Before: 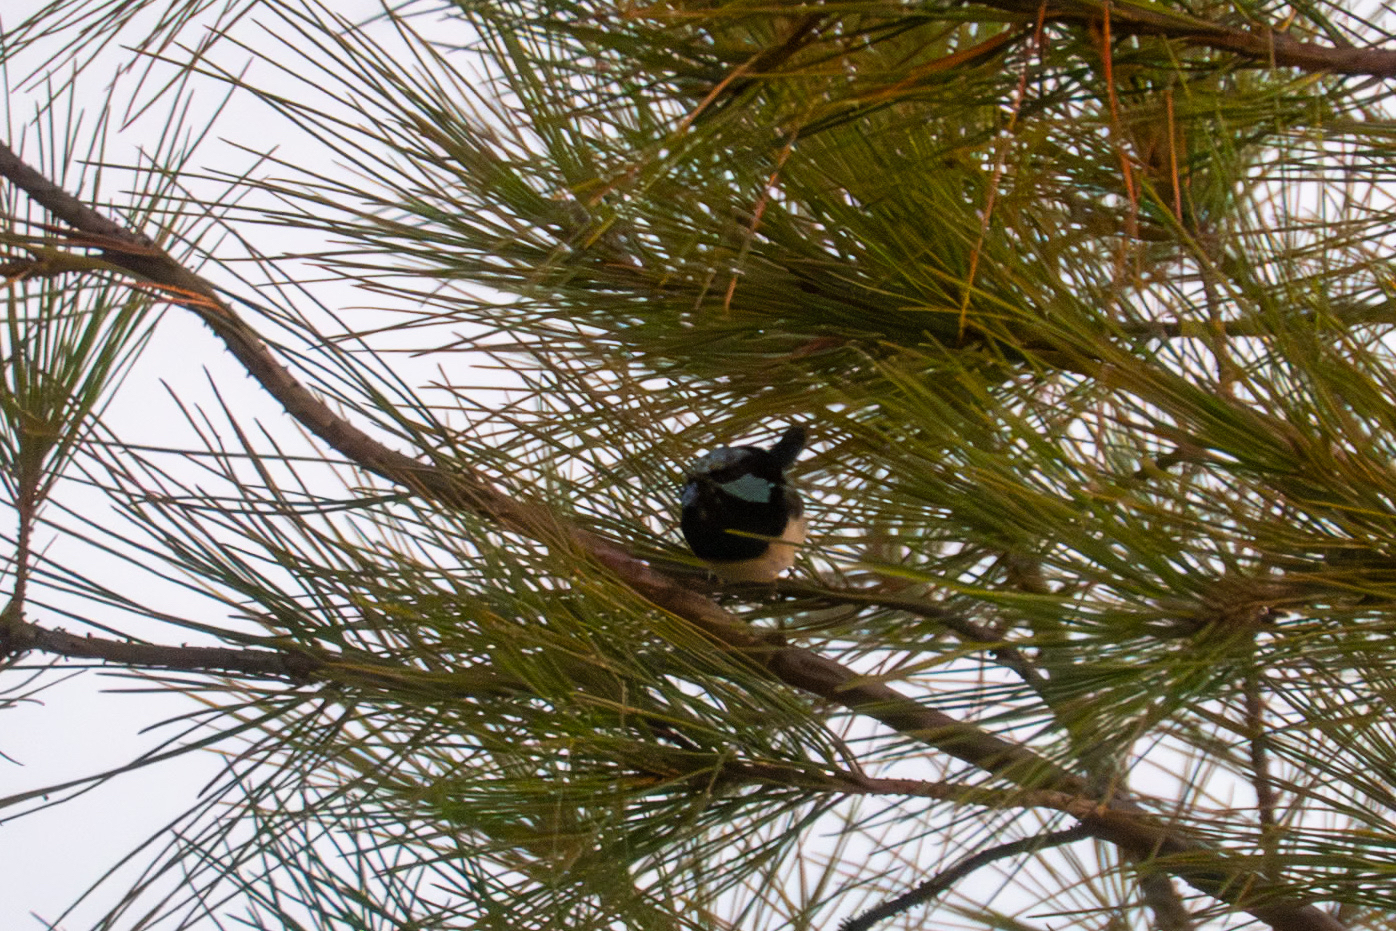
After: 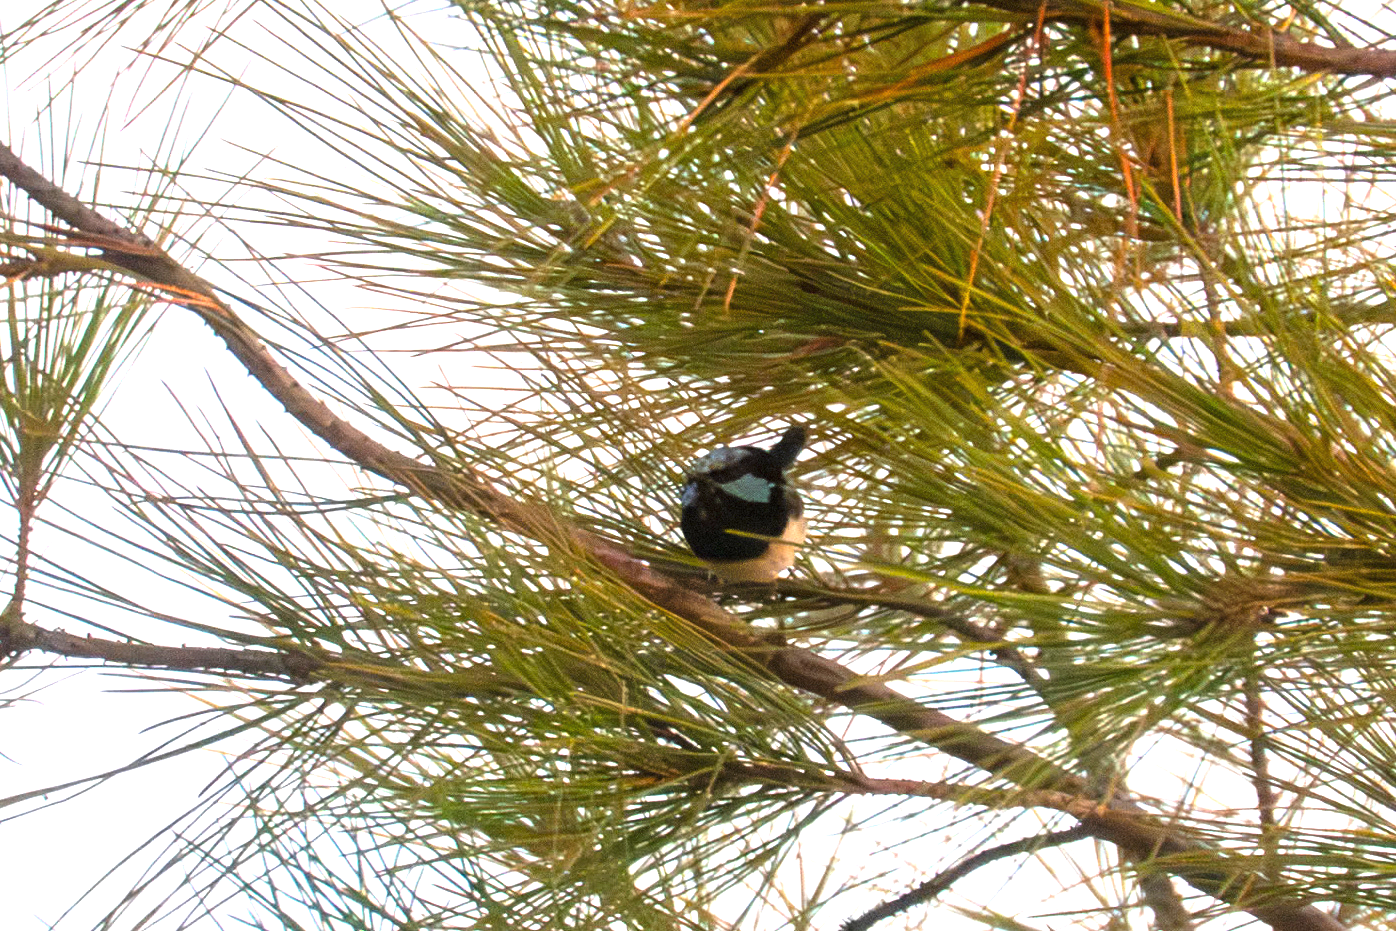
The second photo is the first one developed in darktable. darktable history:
exposure: black level correction 0, exposure 1.49 EV, compensate highlight preservation false
